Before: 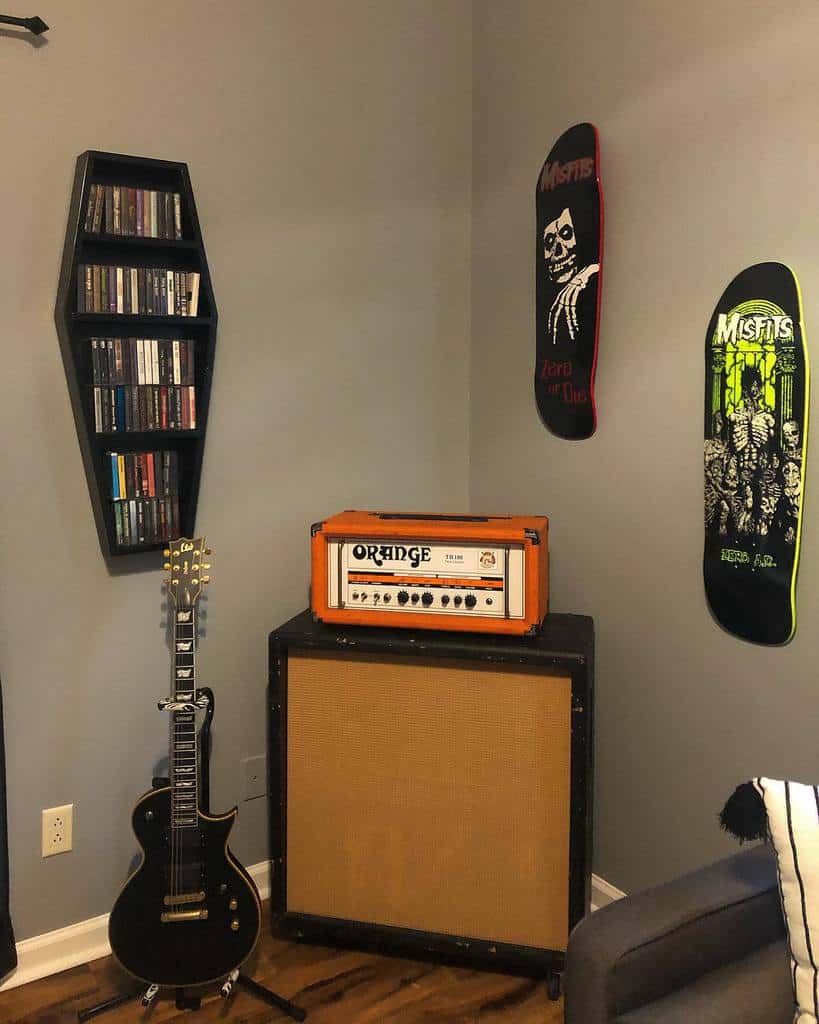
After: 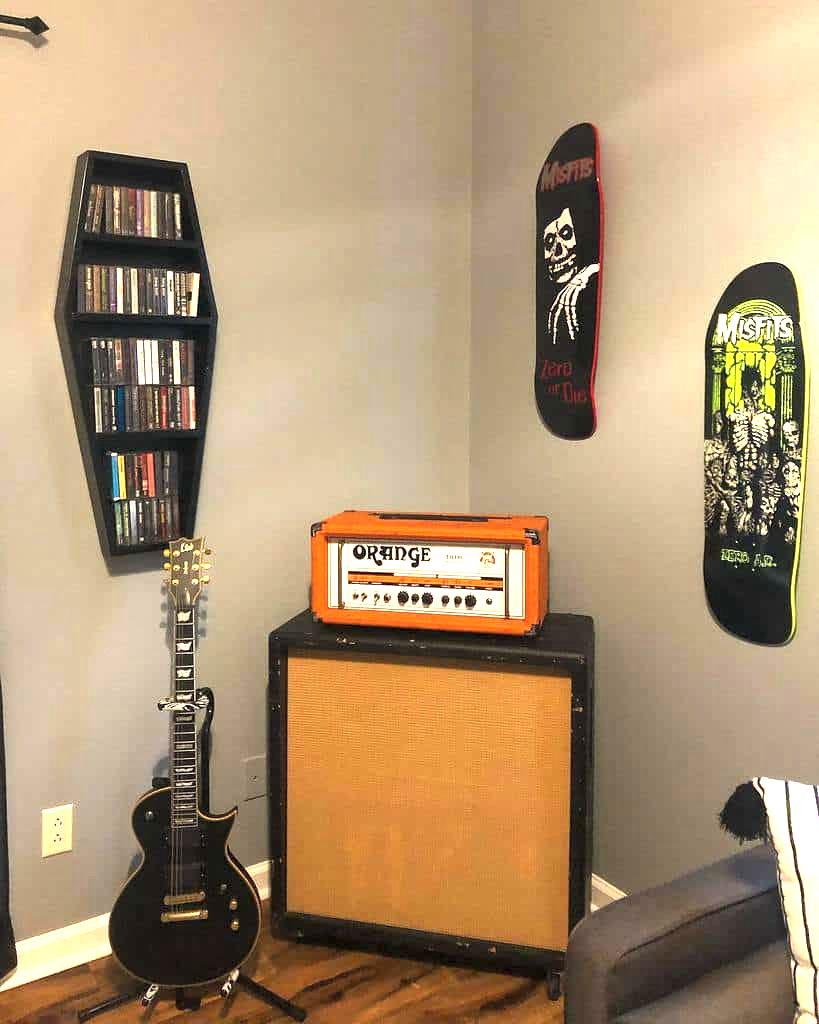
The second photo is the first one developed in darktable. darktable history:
exposure: black level correction 0, exposure 1.194 EV, compensate exposure bias true, compensate highlight preservation false
local contrast: highlights 105%, shadows 98%, detail 119%, midtone range 0.2
